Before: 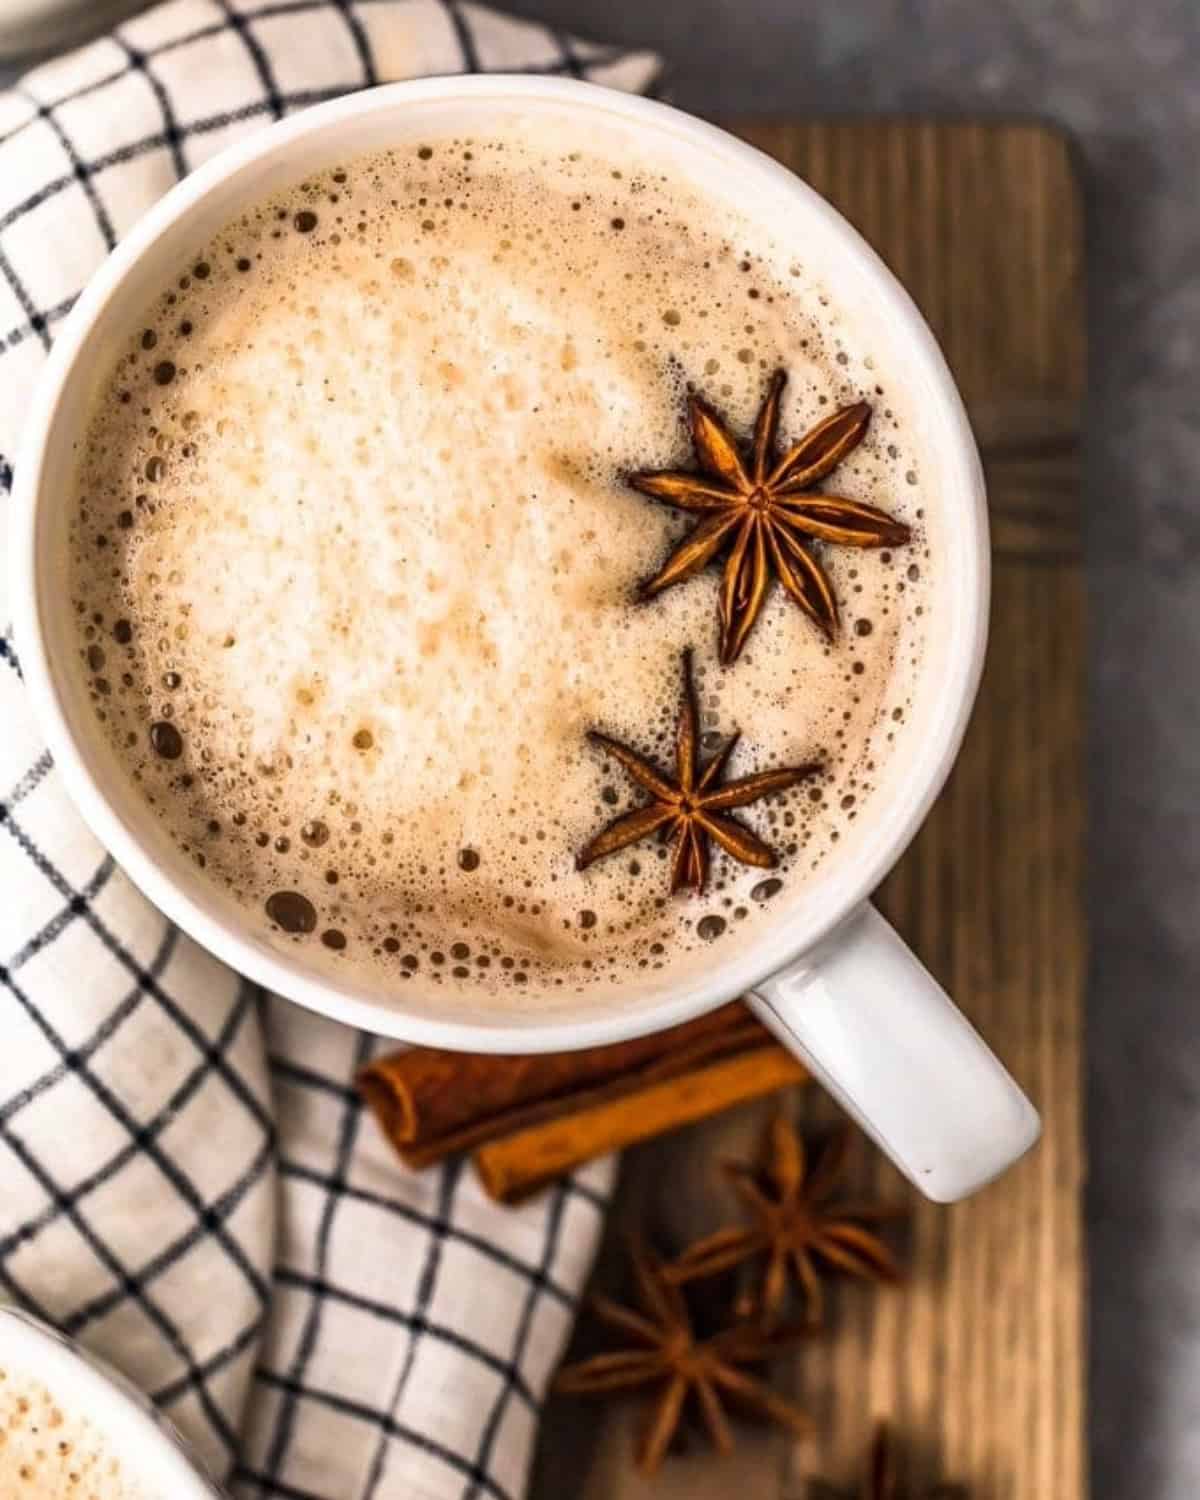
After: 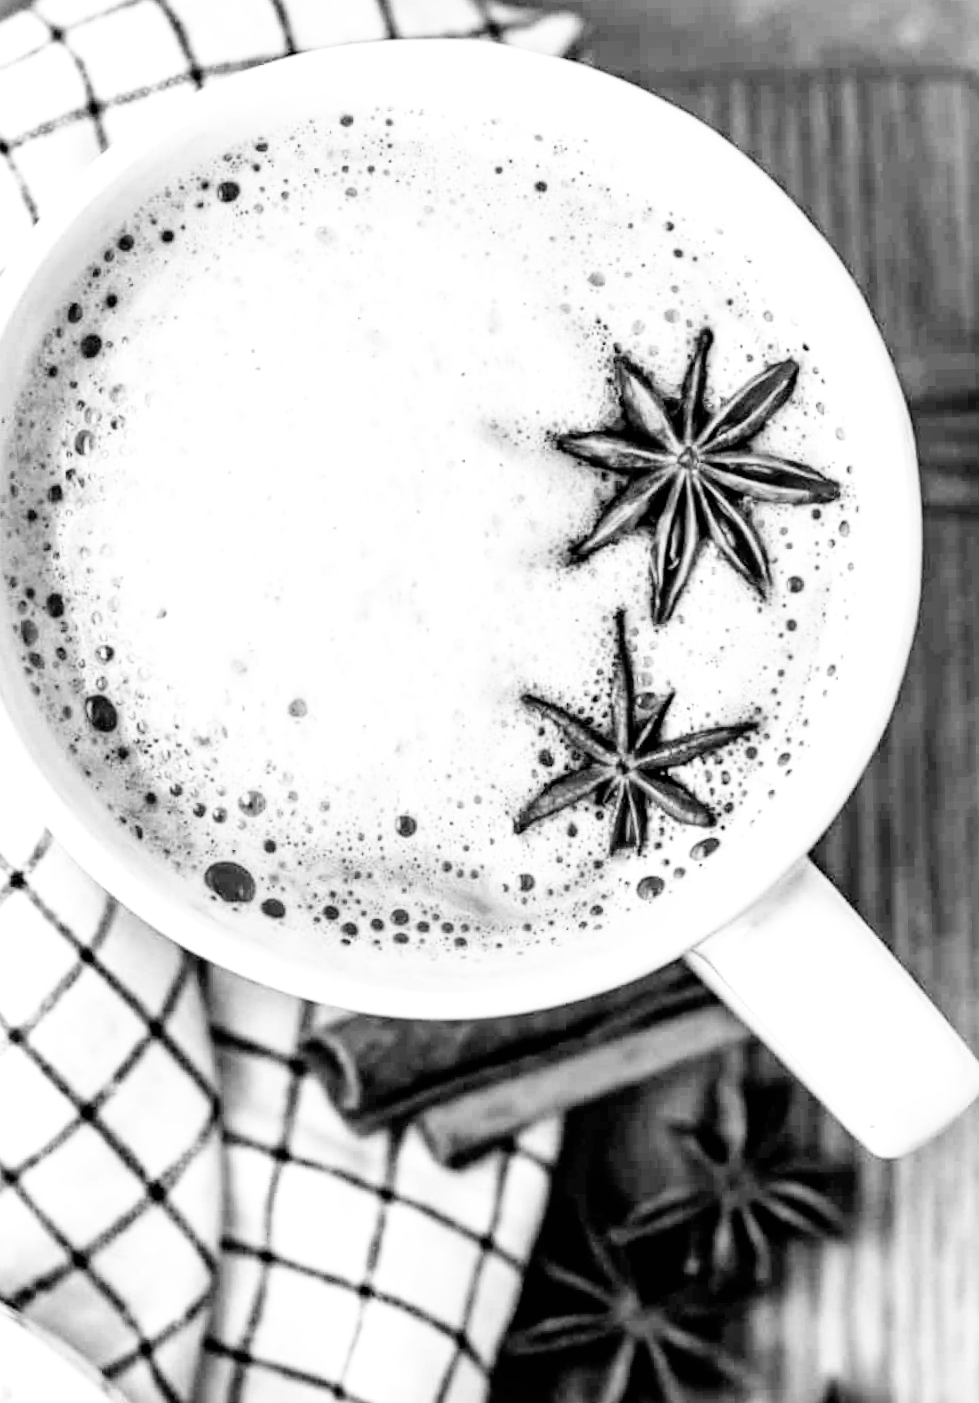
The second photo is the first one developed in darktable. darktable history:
crop and rotate: angle 1.31°, left 4.2%, top 1.169%, right 11.838%, bottom 2.581%
exposure: exposure 1.201 EV, compensate highlight preservation false
color calibration: output gray [0.21, 0.42, 0.37, 0], illuminant as shot in camera, x 0.379, y 0.395, temperature 4141.5 K, gamut compression 1.75
filmic rgb: black relative exposure -5.11 EV, white relative exposure 3.98 EV, threshold 5.98 EV, hardness 2.91, contrast 1.384, highlights saturation mix -19.67%, enable highlight reconstruction true
shadows and highlights: shadows 25.87, highlights -23.97
tone equalizer: -8 EV -0.775 EV, -7 EV -0.698 EV, -6 EV -0.638 EV, -5 EV -0.376 EV, -3 EV 0.392 EV, -2 EV 0.6 EV, -1 EV 0.699 EV, +0 EV 0.728 EV
